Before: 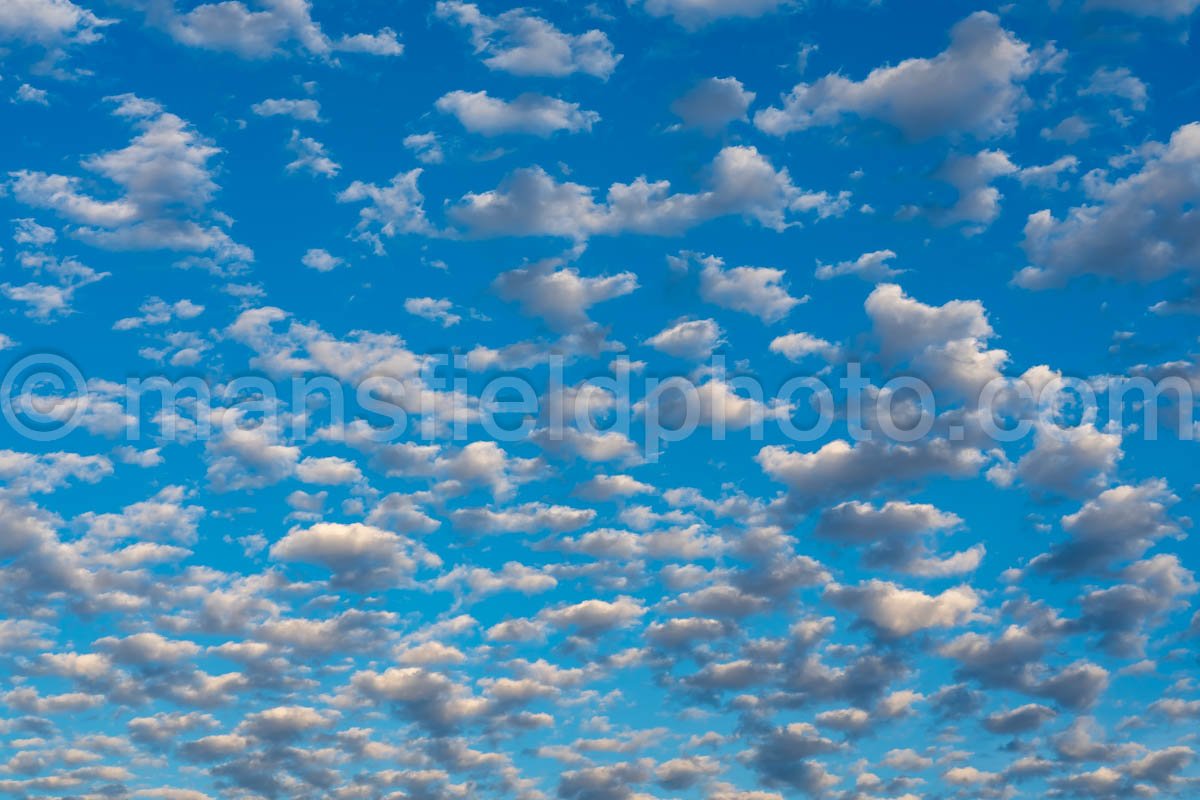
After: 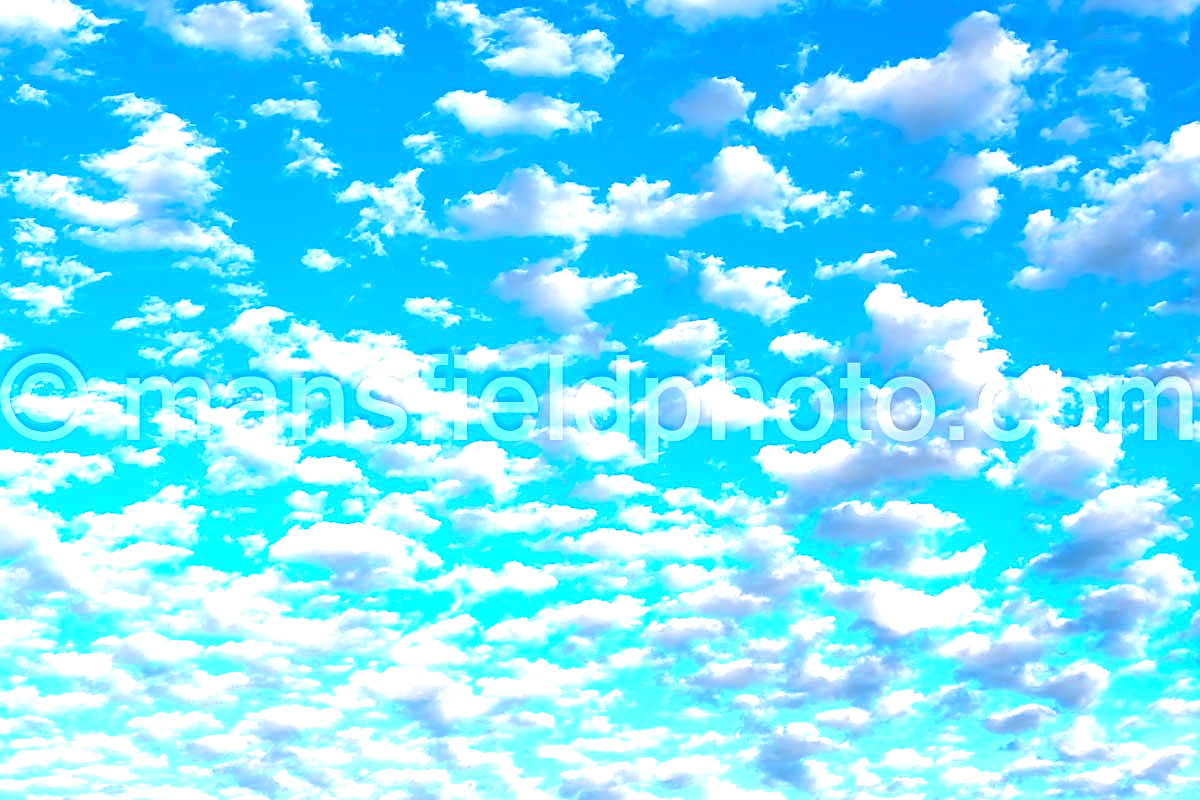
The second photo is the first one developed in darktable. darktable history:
sharpen: on, module defaults
exposure: exposure 2.207 EV, compensate highlight preservation false
white balance: red 1, blue 1
graduated density: rotation 5.63°, offset 76.9
